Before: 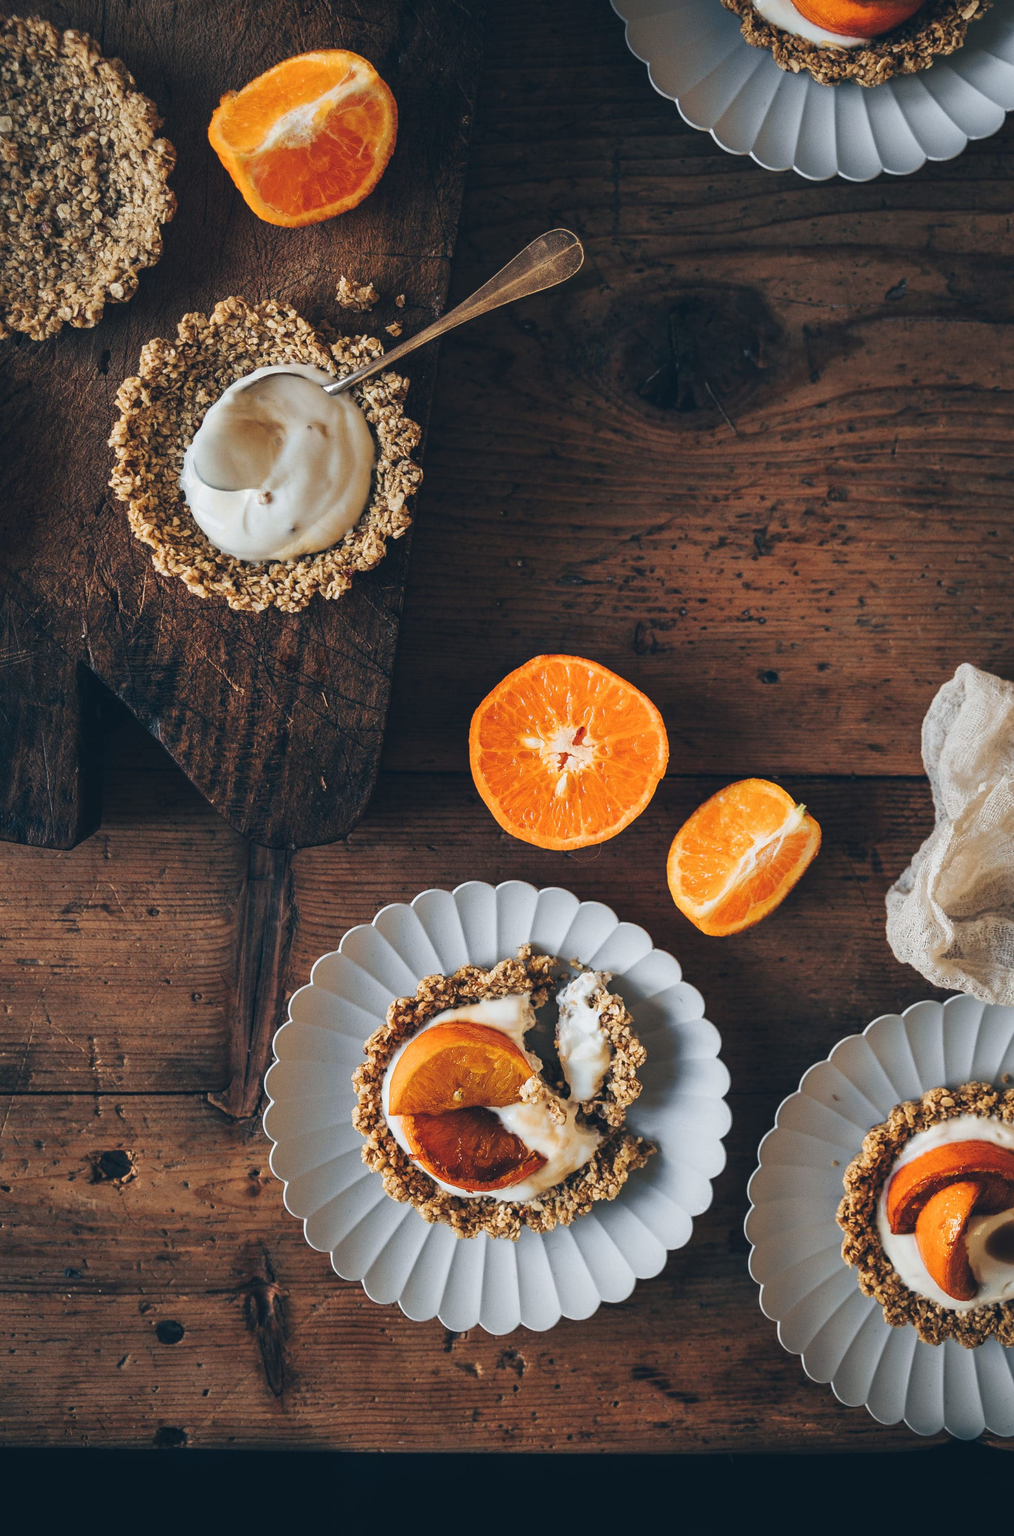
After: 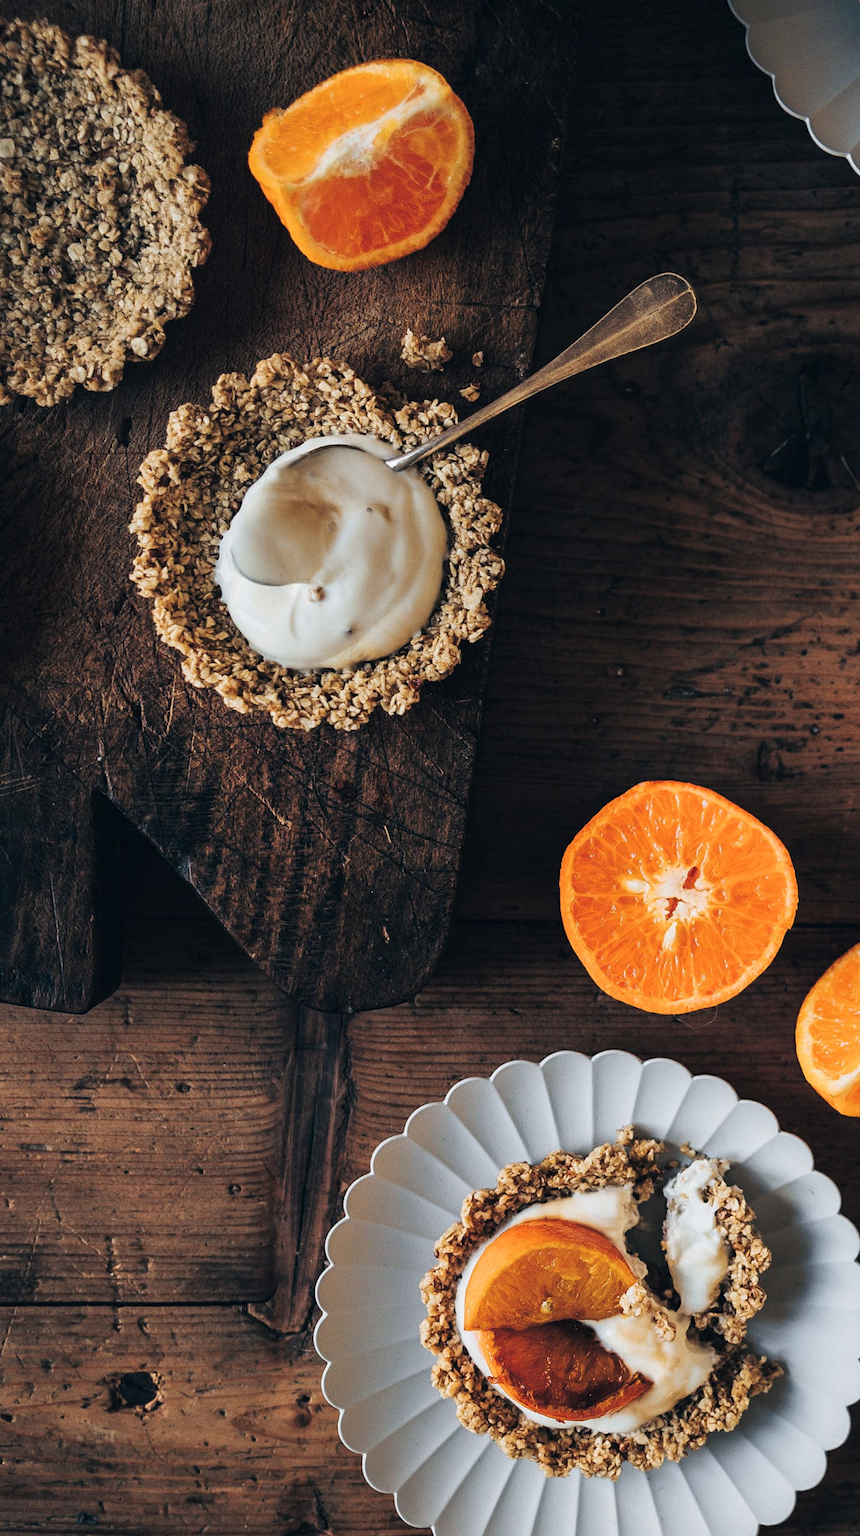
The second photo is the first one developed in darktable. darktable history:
crop: right 28.811%, bottom 16.137%
filmic rgb: black relative exposure -11.98 EV, white relative exposure 2.81 EV, target black luminance 0%, hardness 7.98, latitude 69.66%, contrast 1.138, highlights saturation mix 10.18%, shadows ↔ highlights balance -0.391%
